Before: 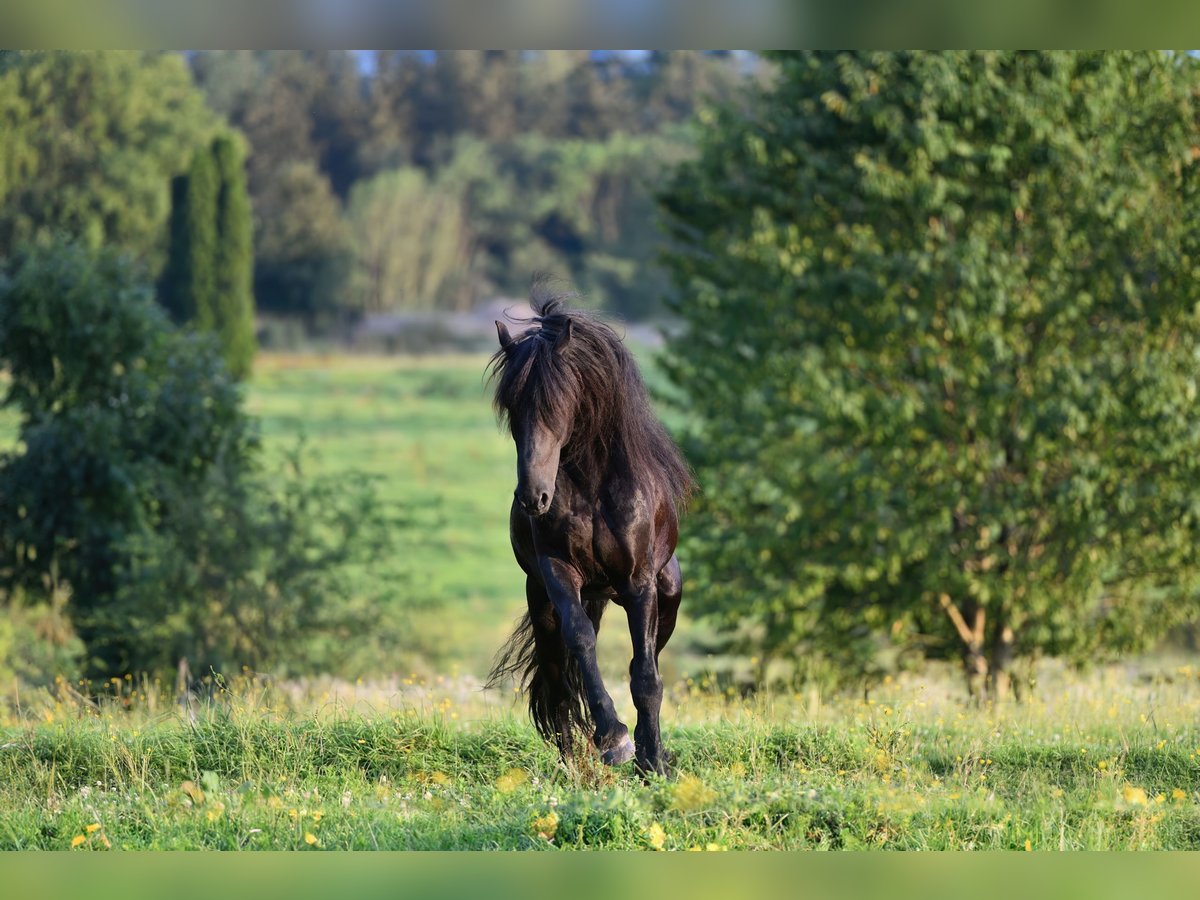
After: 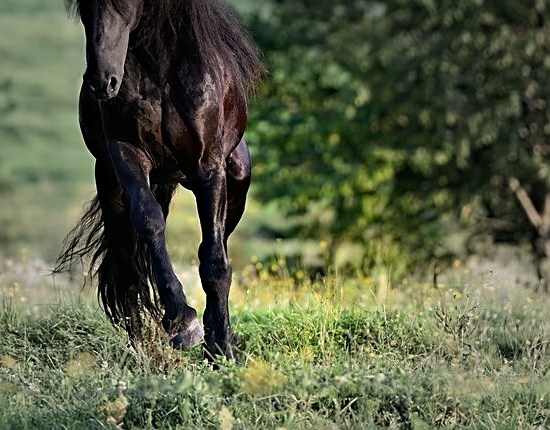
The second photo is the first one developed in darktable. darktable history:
exposure: exposure -0.241 EV, compensate highlight preservation false
haze removal: strength 0.283, distance 0.245, compatibility mode true, adaptive false
vignetting: fall-off start 39.14%, fall-off radius 39.91%, brightness -0.288, center (0, 0.009), unbound false
sharpen: on, module defaults
color balance rgb: perceptual saturation grading › global saturation 0.997%, global vibrance 9.805%, contrast 15.511%, saturation formula JzAzBz (2021)
crop: left 35.927%, top 46.238%, right 18.159%, bottom 5.893%
